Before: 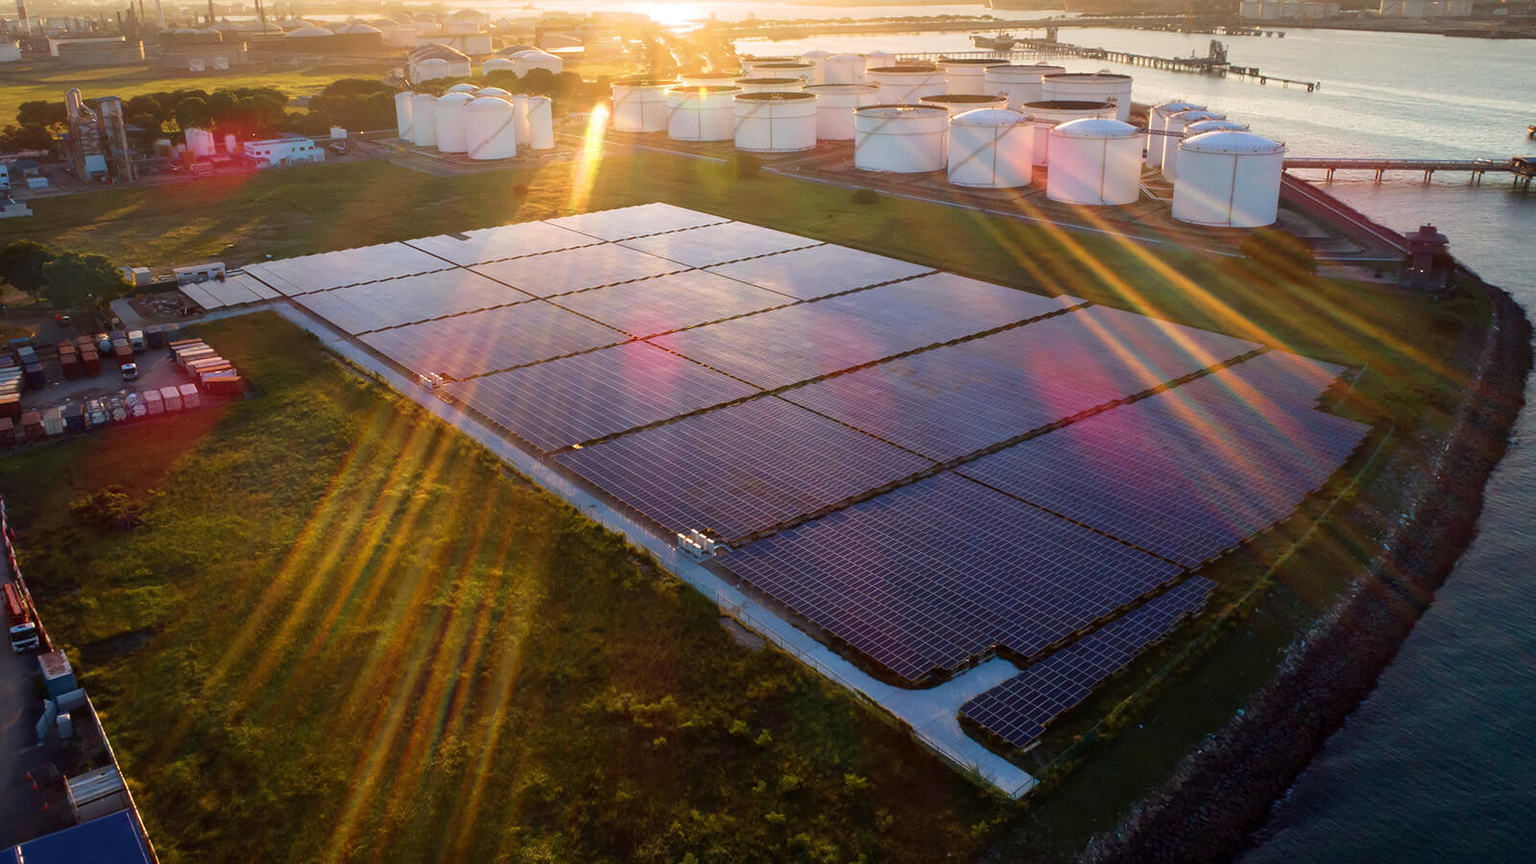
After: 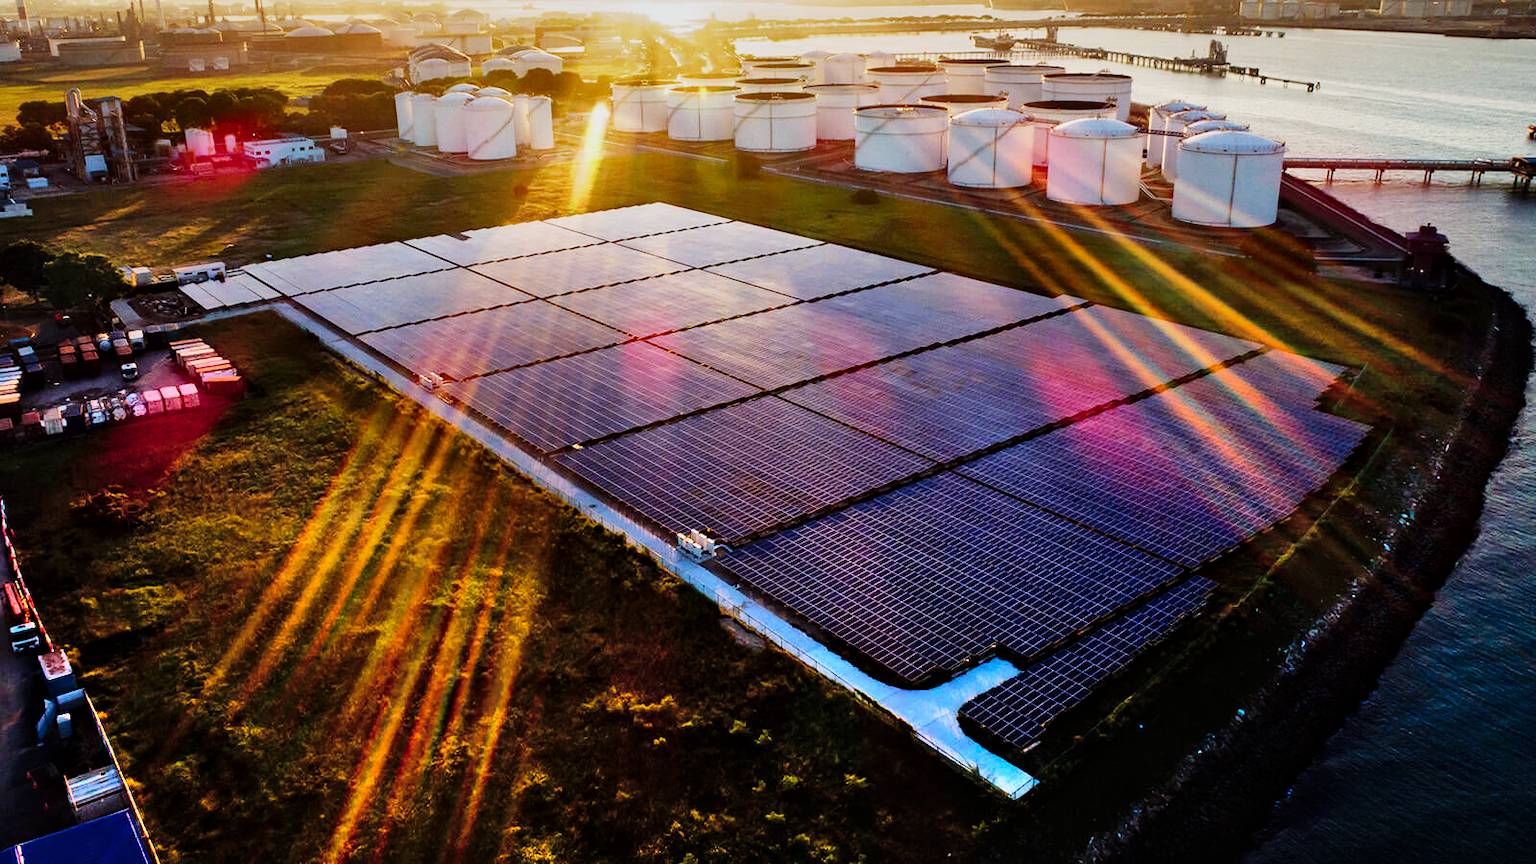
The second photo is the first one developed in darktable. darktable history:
shadows and highlights: shadows 60, soften with gaussian
haze removal: on, module defaults
local contrast: mode bilateral grid, contrast 20, coarseness 50, detail 120%, midtone range 0.2
sigmoid: contrast 2, skew -0.2, preserve hue 0%, red attenuation 0.1, red rotation 0.035, green attenuation 0.1, green rotation -0.017, blue attenuation 0.15, blue rotation -0.052, base primaries Rec2020
